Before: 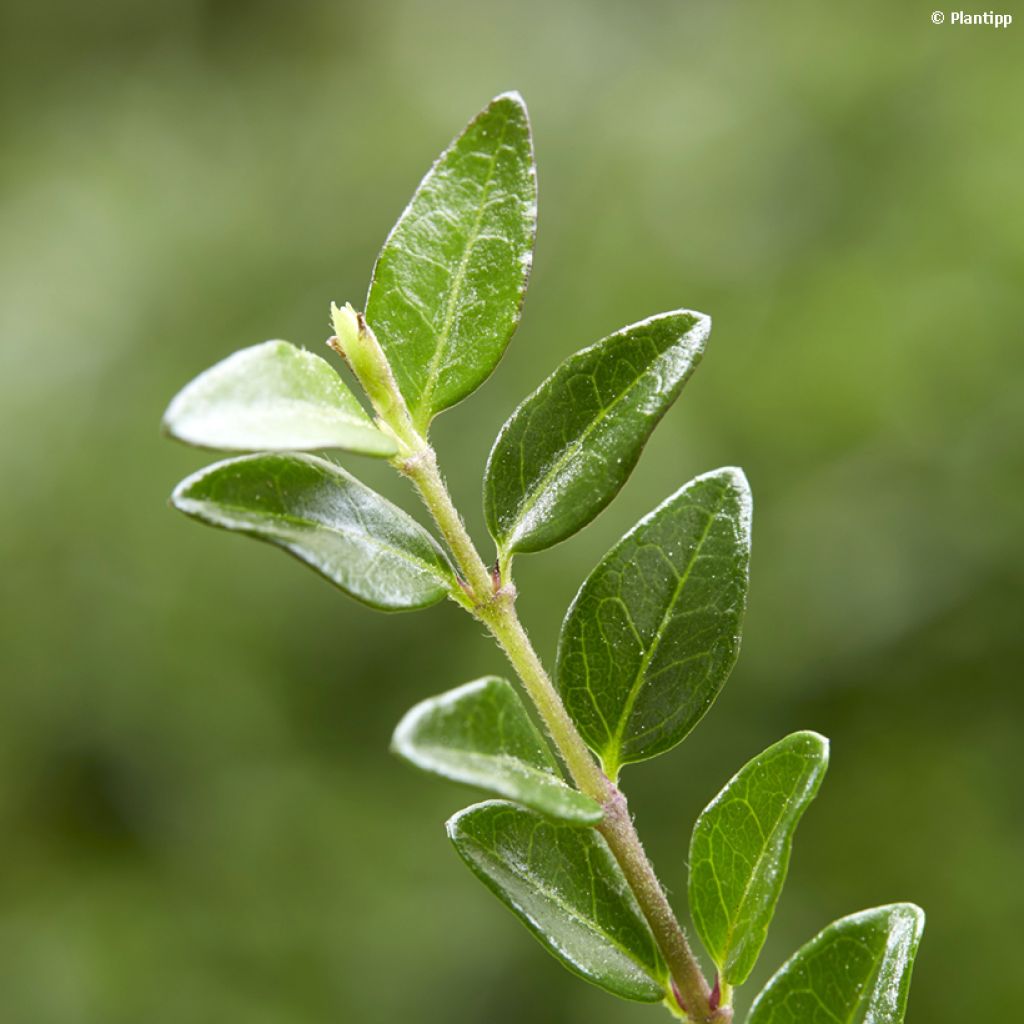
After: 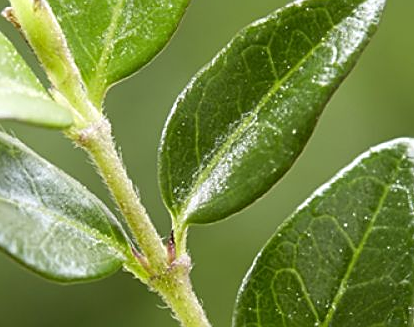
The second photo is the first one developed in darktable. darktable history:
crop: left 31.751%, top 32.172%, right 27.8%, bottom 35.83%
sharpen: on, module defaults
